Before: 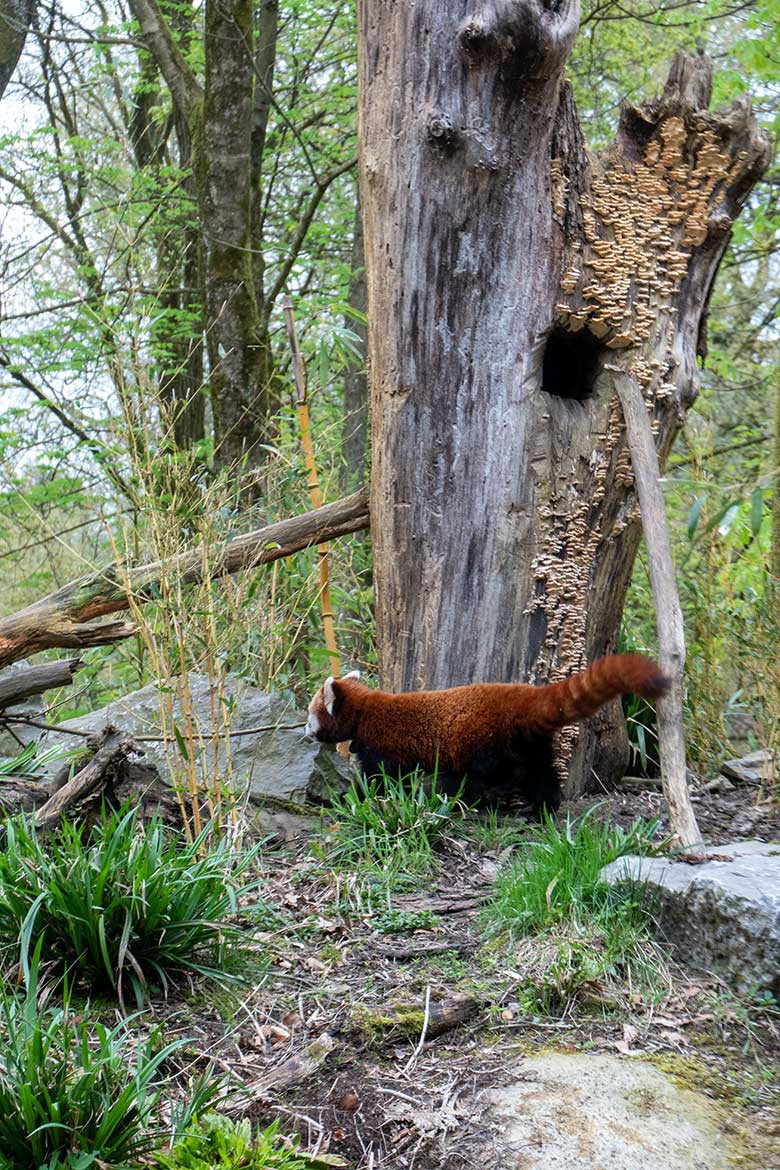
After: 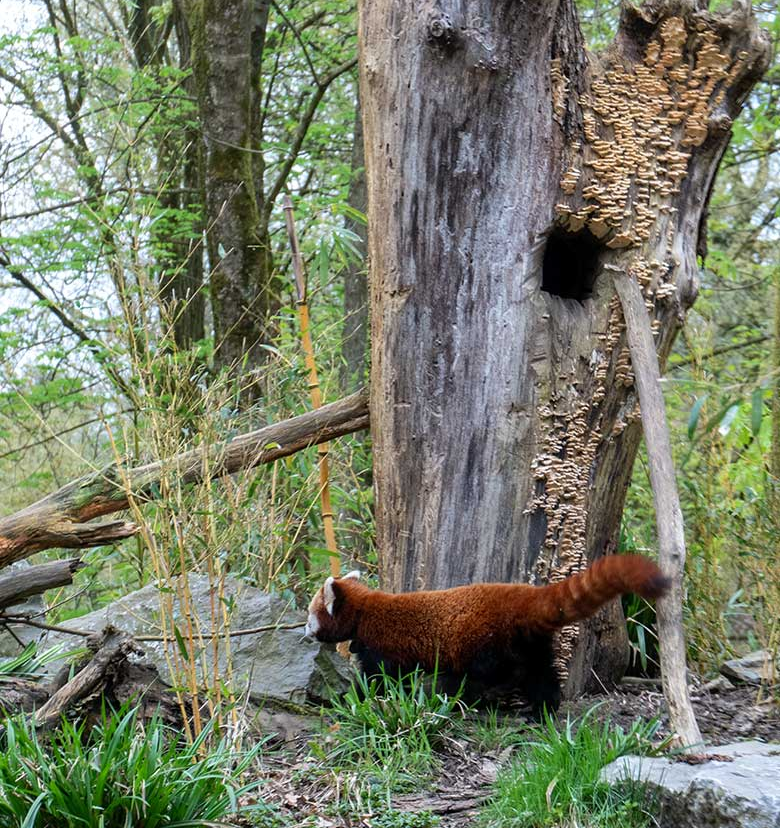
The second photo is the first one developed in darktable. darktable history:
crop and rotate: top 8.568%, bottom 20.614%
